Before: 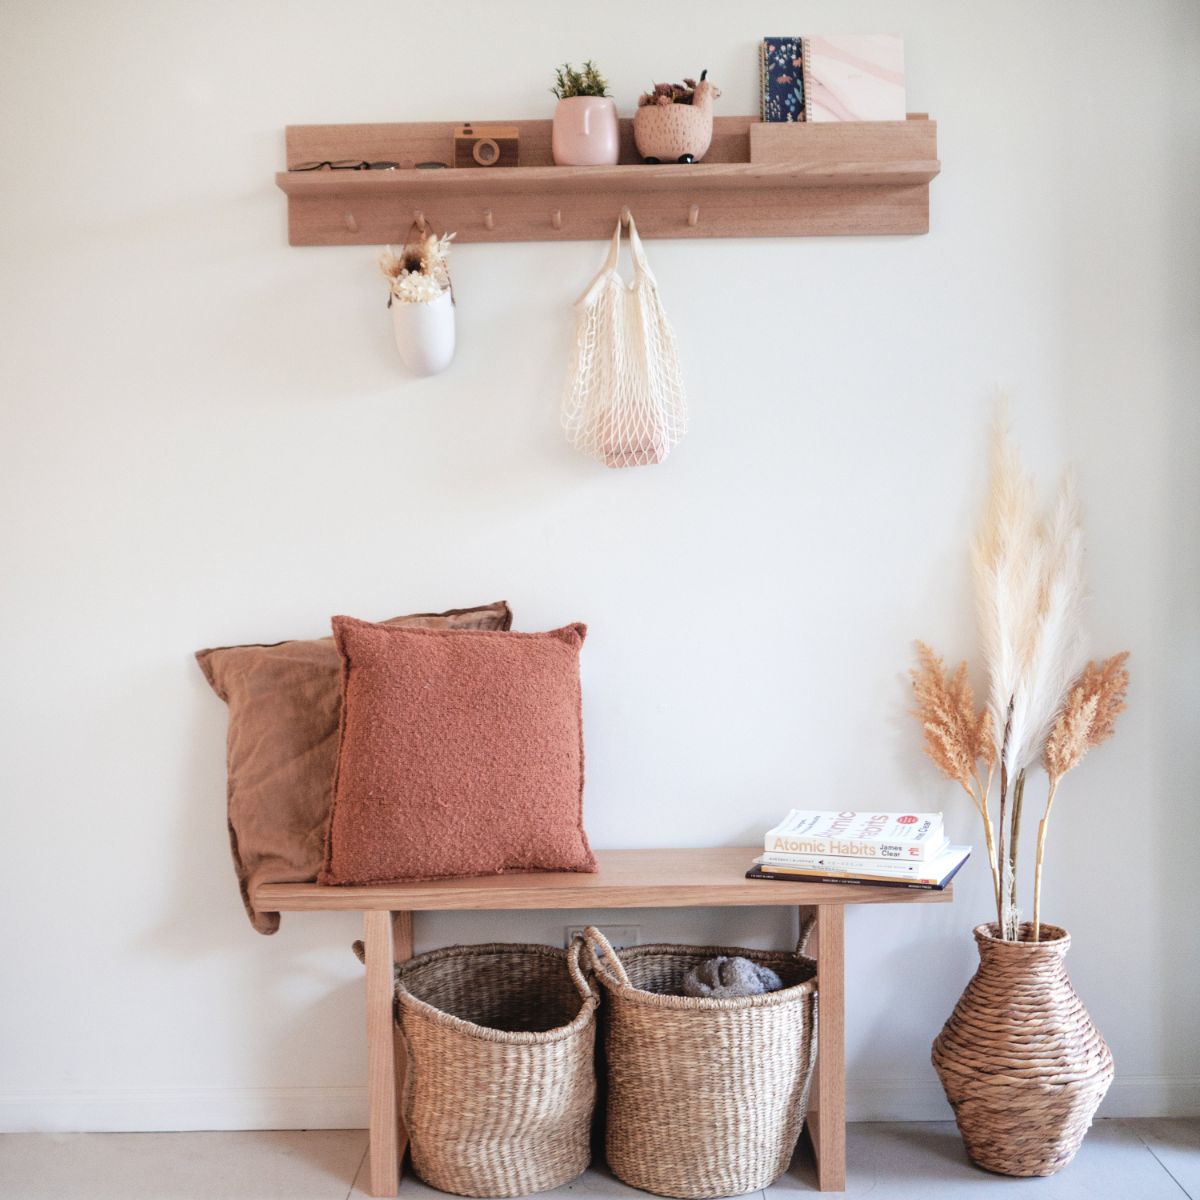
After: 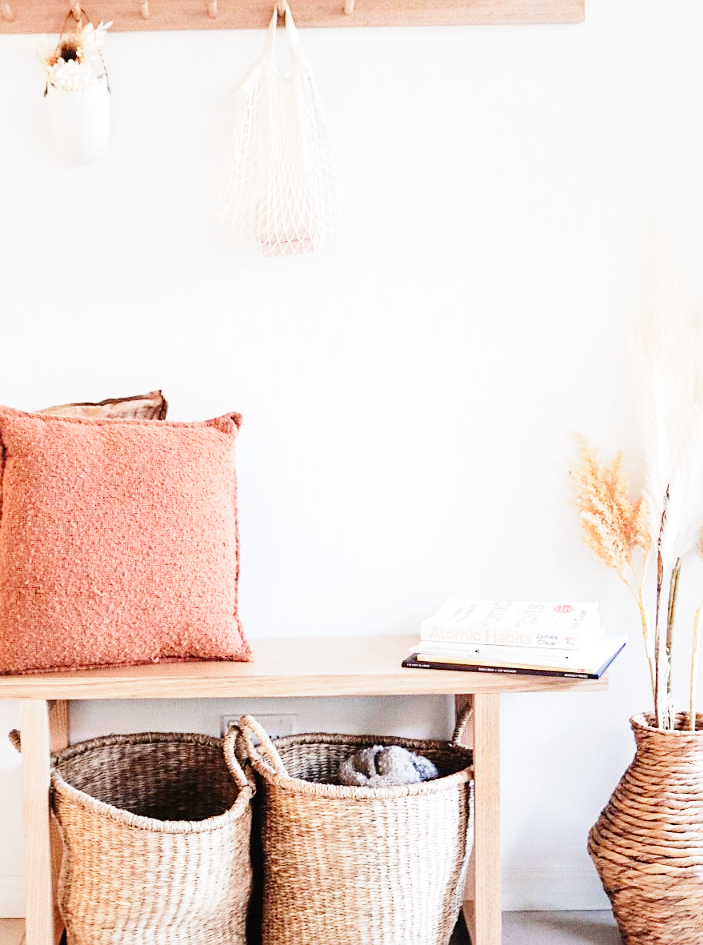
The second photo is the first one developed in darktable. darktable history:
sharpen: radius 1.838, amount 0.412, threshold 1.433
crop and rotate: left 28.687%, top 17.62%, right 12.665%, bottom 3.582%
base curve: curves: ch0 [(0, 0) (0, 0.001) (0.001, 0.001) (0.004, 0.002) (0.007, 0.004) (0.015, 0.013) (0.033, 0.045) (0.052, 0.096) (0.075, 0.17) (0.099, 0.241) (0.163, 0.42) (0.219, 0.55) (0.259, 0.616) (0.327, 0.722) (0.365, 0.765) (0.522, 0.873) (0.547, 0.881) (0.689, 0.919) (0.826, 0.952) (1, 1)], preserve colors none
exposure: exposure 0.128 EV, compensate highlight preservation false
